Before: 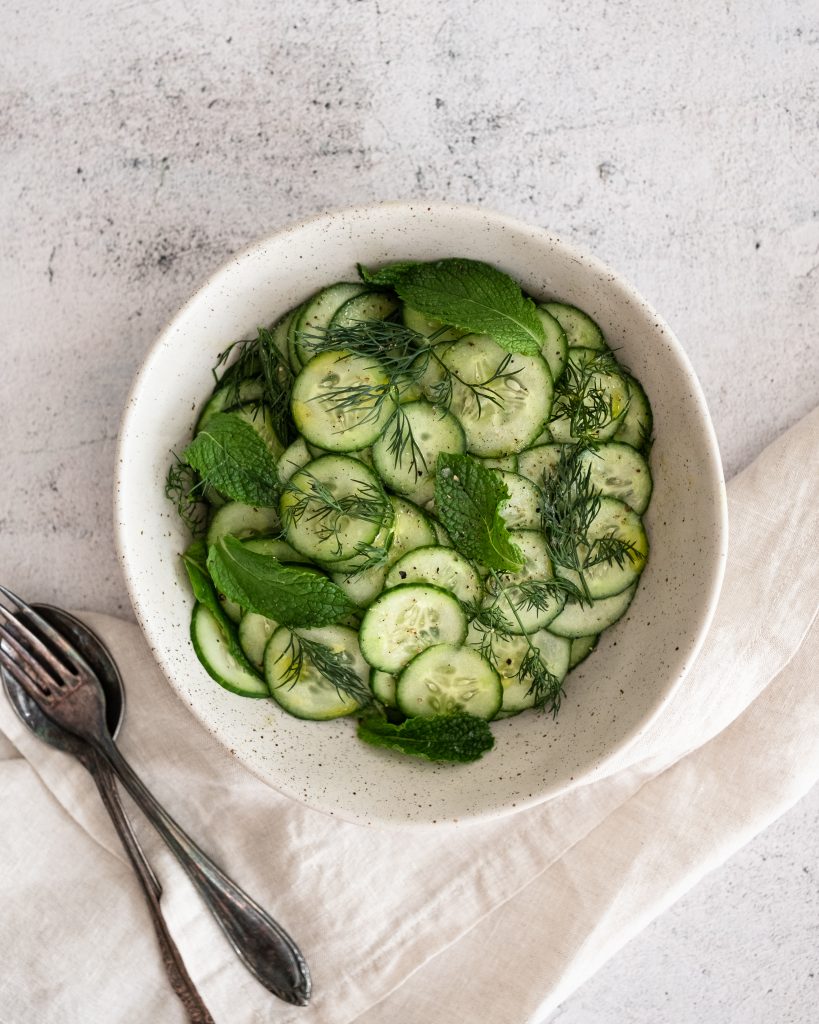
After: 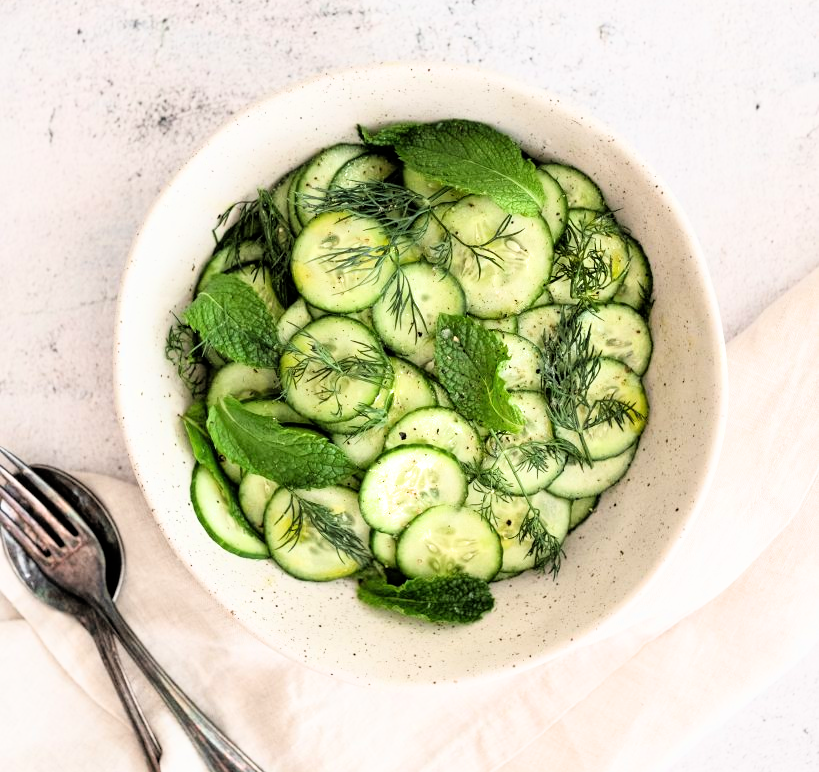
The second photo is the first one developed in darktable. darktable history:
exposure: black level correction 0, exposure 1.199 EV, compensate exposure bias true, compensate highlight preservation false
crop: top 13.612%, bottom 10.936%
filmic rgb: black relative exposure -7.76 EV, white relative exposure 4.45 EV, hardness 3.76, latitude 49.15%, contrast 1.101, color science v6 (2022)
